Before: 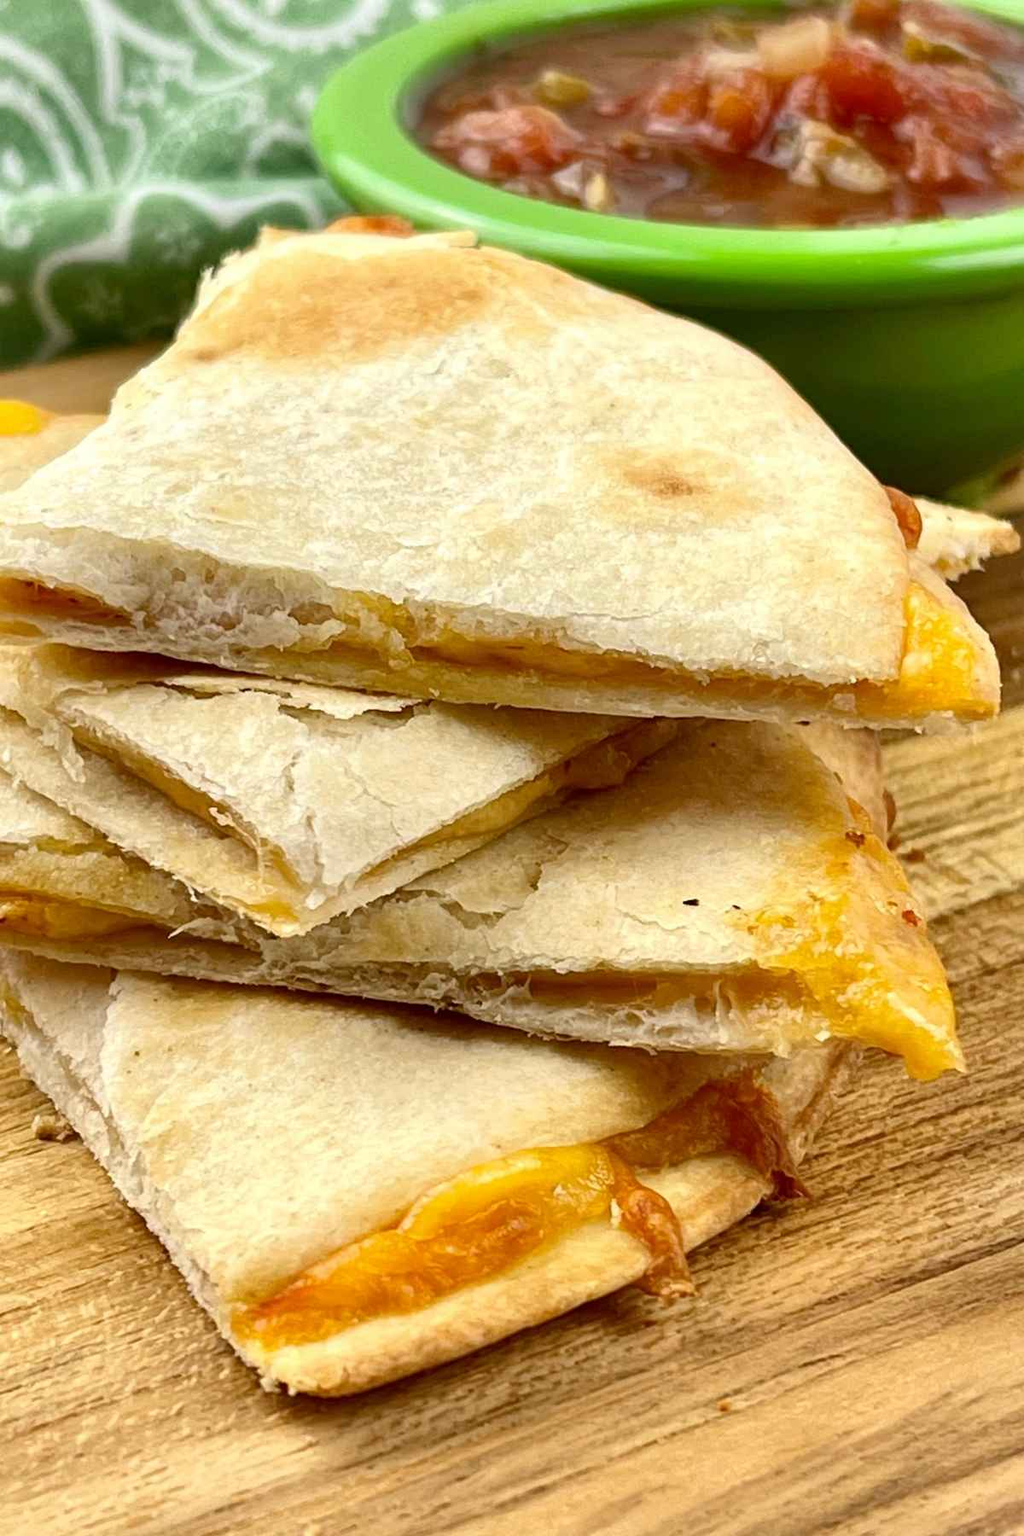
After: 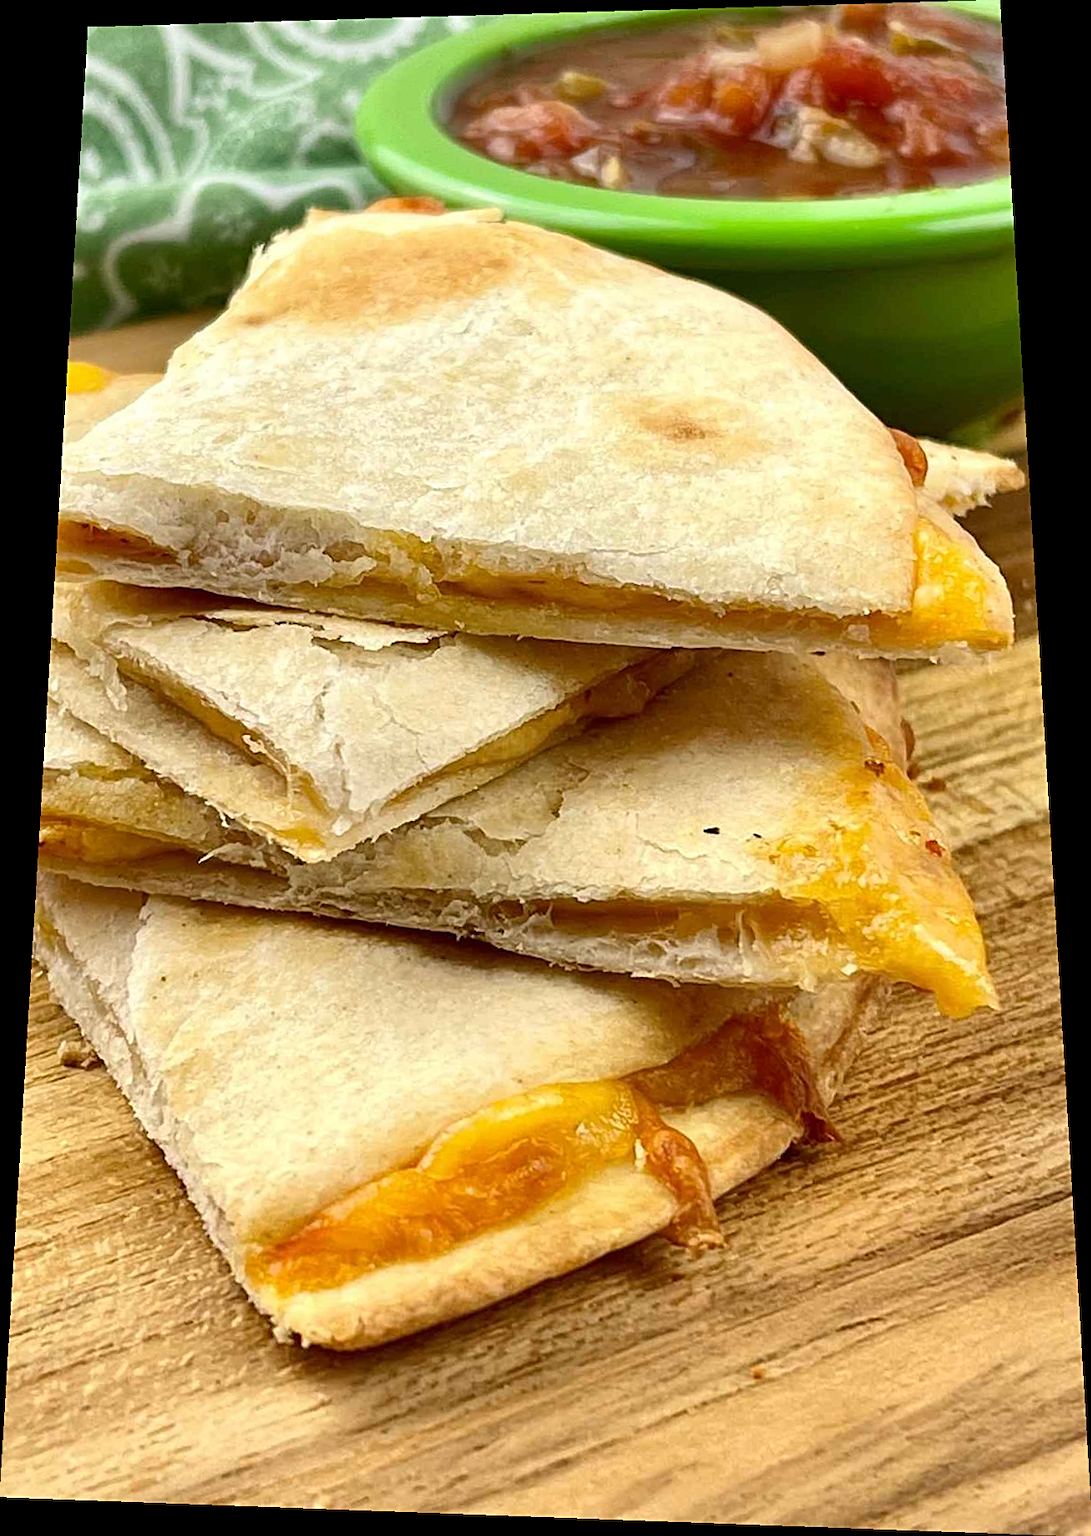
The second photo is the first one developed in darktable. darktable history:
rotate and perspective: rotation 0.128°, lens shift (vertical) -0.181, lens shift (horizontal) -0.044, shear 0.001, automatic cropping off
sharpen: on, module defaults
